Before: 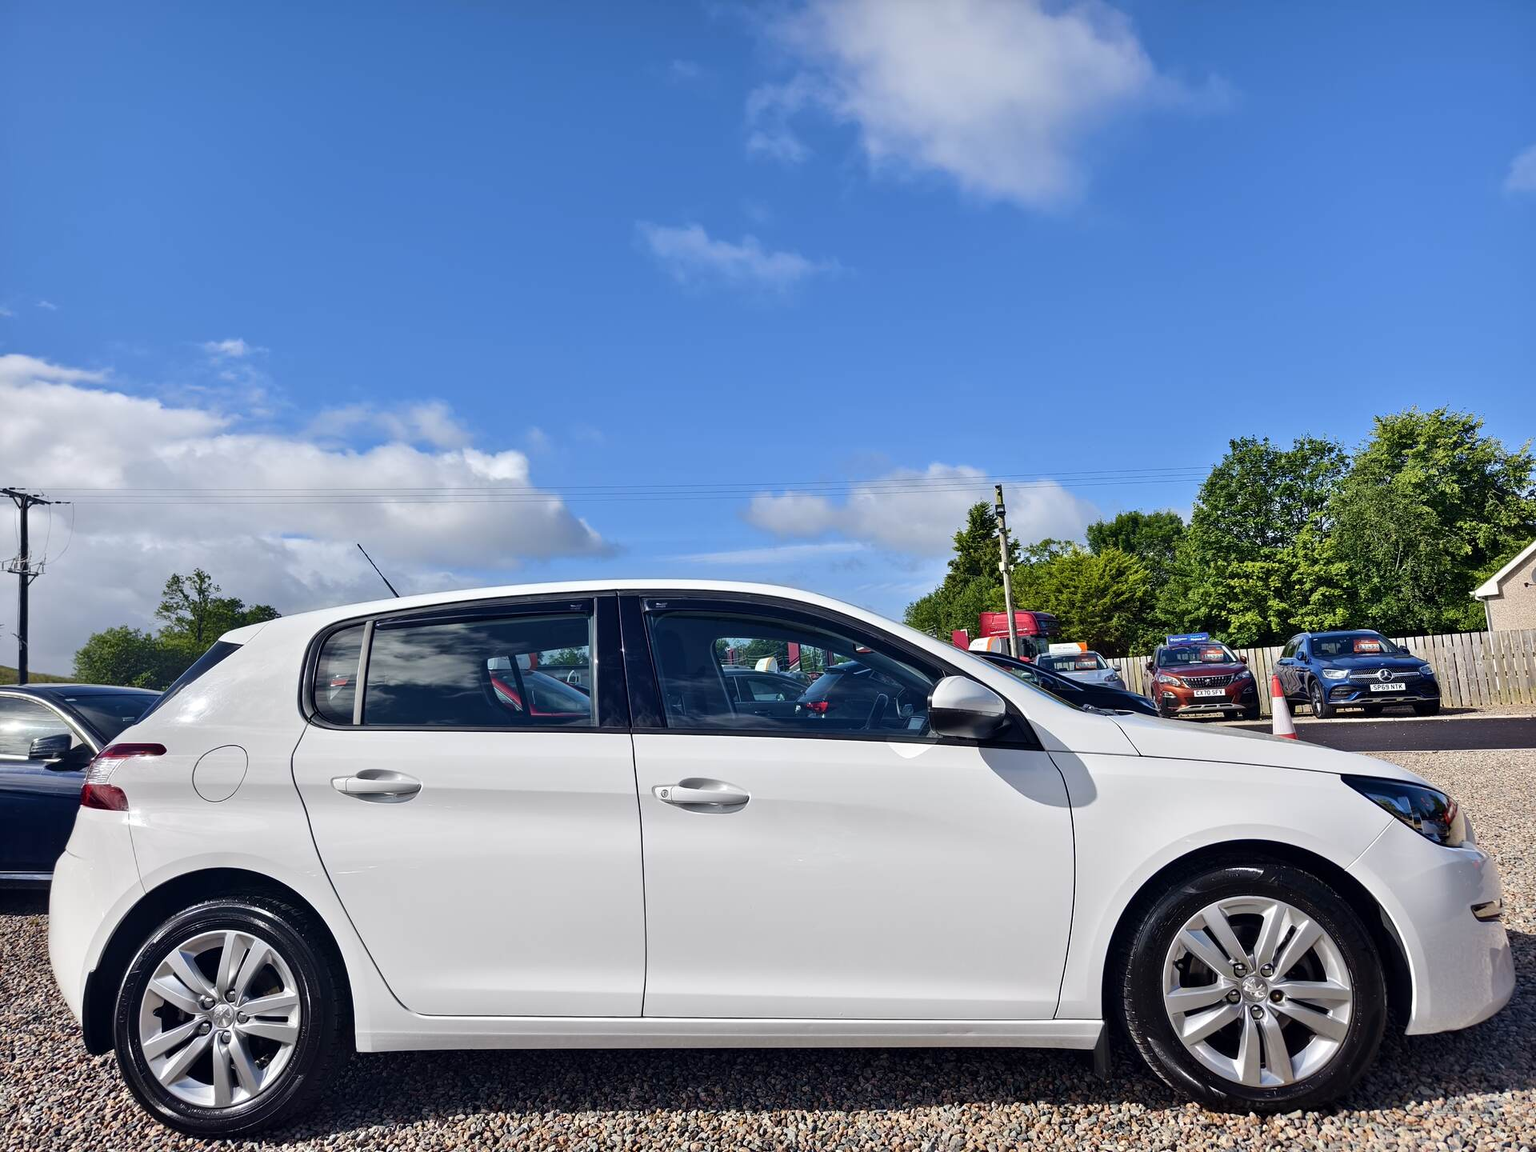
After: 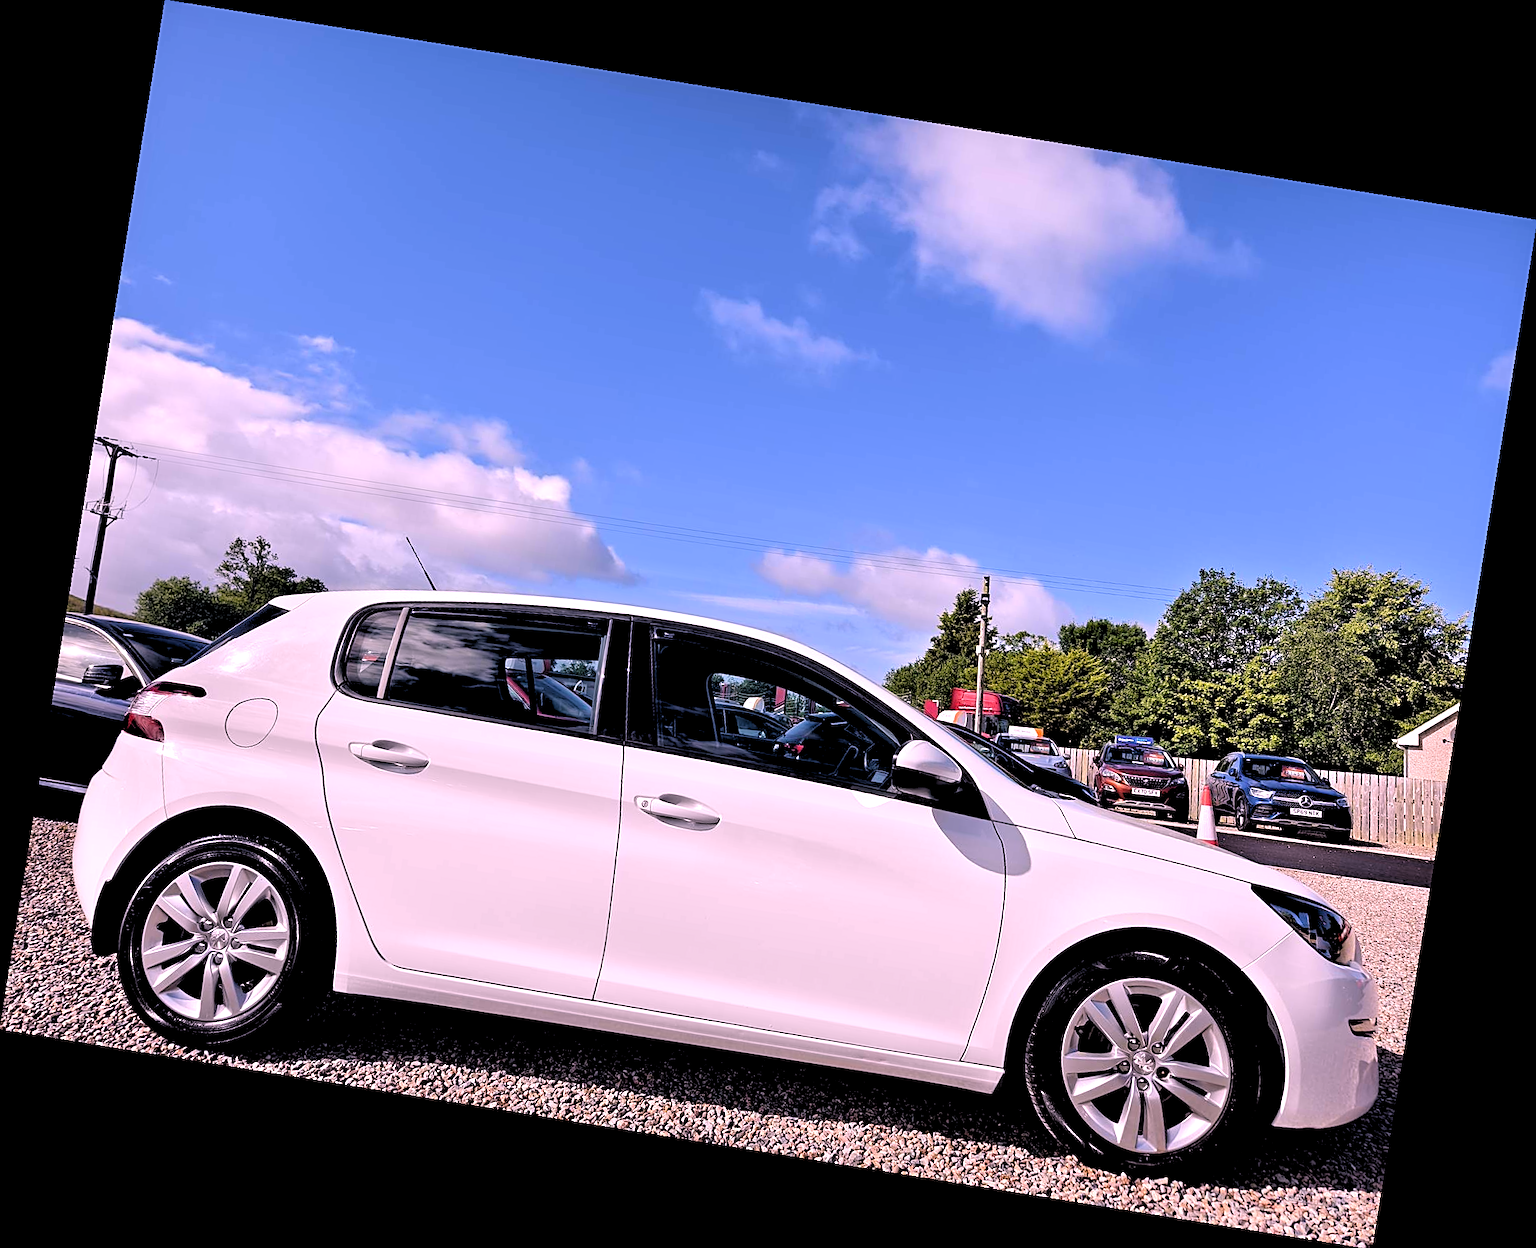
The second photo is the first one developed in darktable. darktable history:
sharpen: on, module defaults
tone equalizer: on, module defaults
rgb levels: levels [[0.029, 0.461, 0.922], [0, 0.5, 1], [0, 0.5, 1]]
white balance: red 1.188, blue 1.11
rotate and perspective: rotation 9.12°, automatic cropping off
